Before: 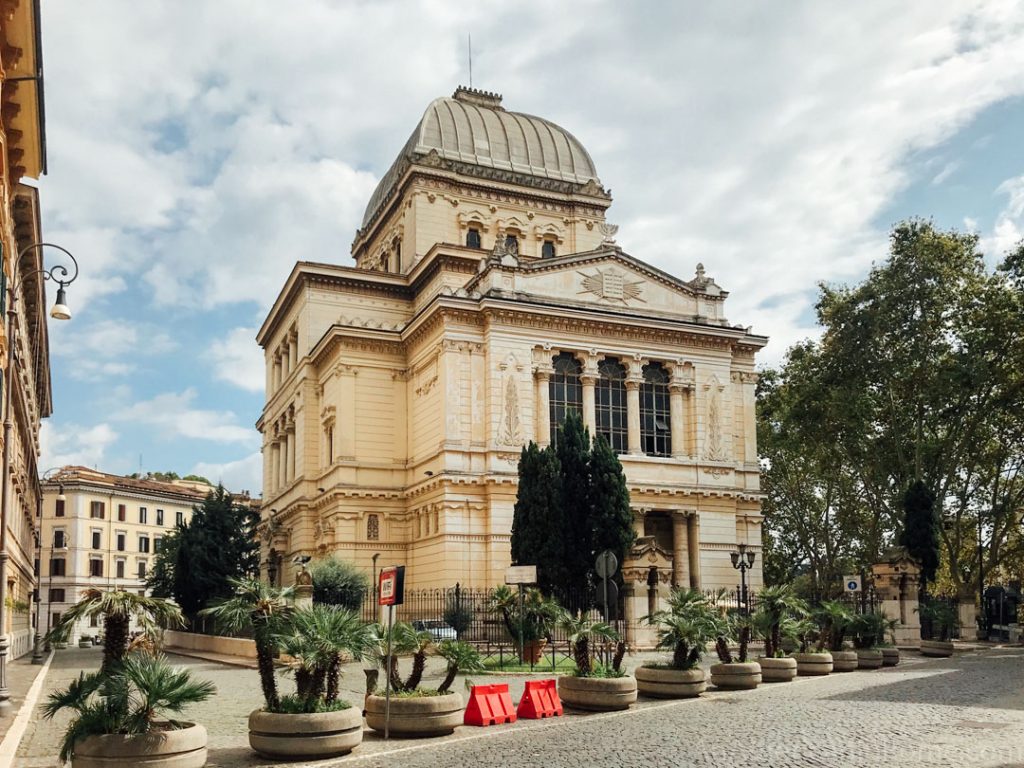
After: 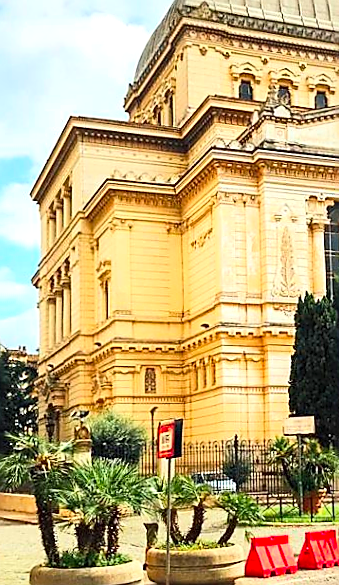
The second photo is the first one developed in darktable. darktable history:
contrast brightness saturation: contrast 0.2, brightness 0.2, saturation 0.8
exposure: exposure 0.4 EV, compensate highlight preservation false
crop and rotate: left 21.77%, top 18.528%, right 44.676%, bottom 2.997%
rotate and perspective: rotation -1°, crop left 0.011, crop right 0.989, crop top 0.025, crop bottom 0.975
sharpen: radius 1.4, amount 1.25, threshold 0.7
local contrast: mode bilateral grid, contrast 20, coarseness 50, detail 130%, midtone range 0.2
